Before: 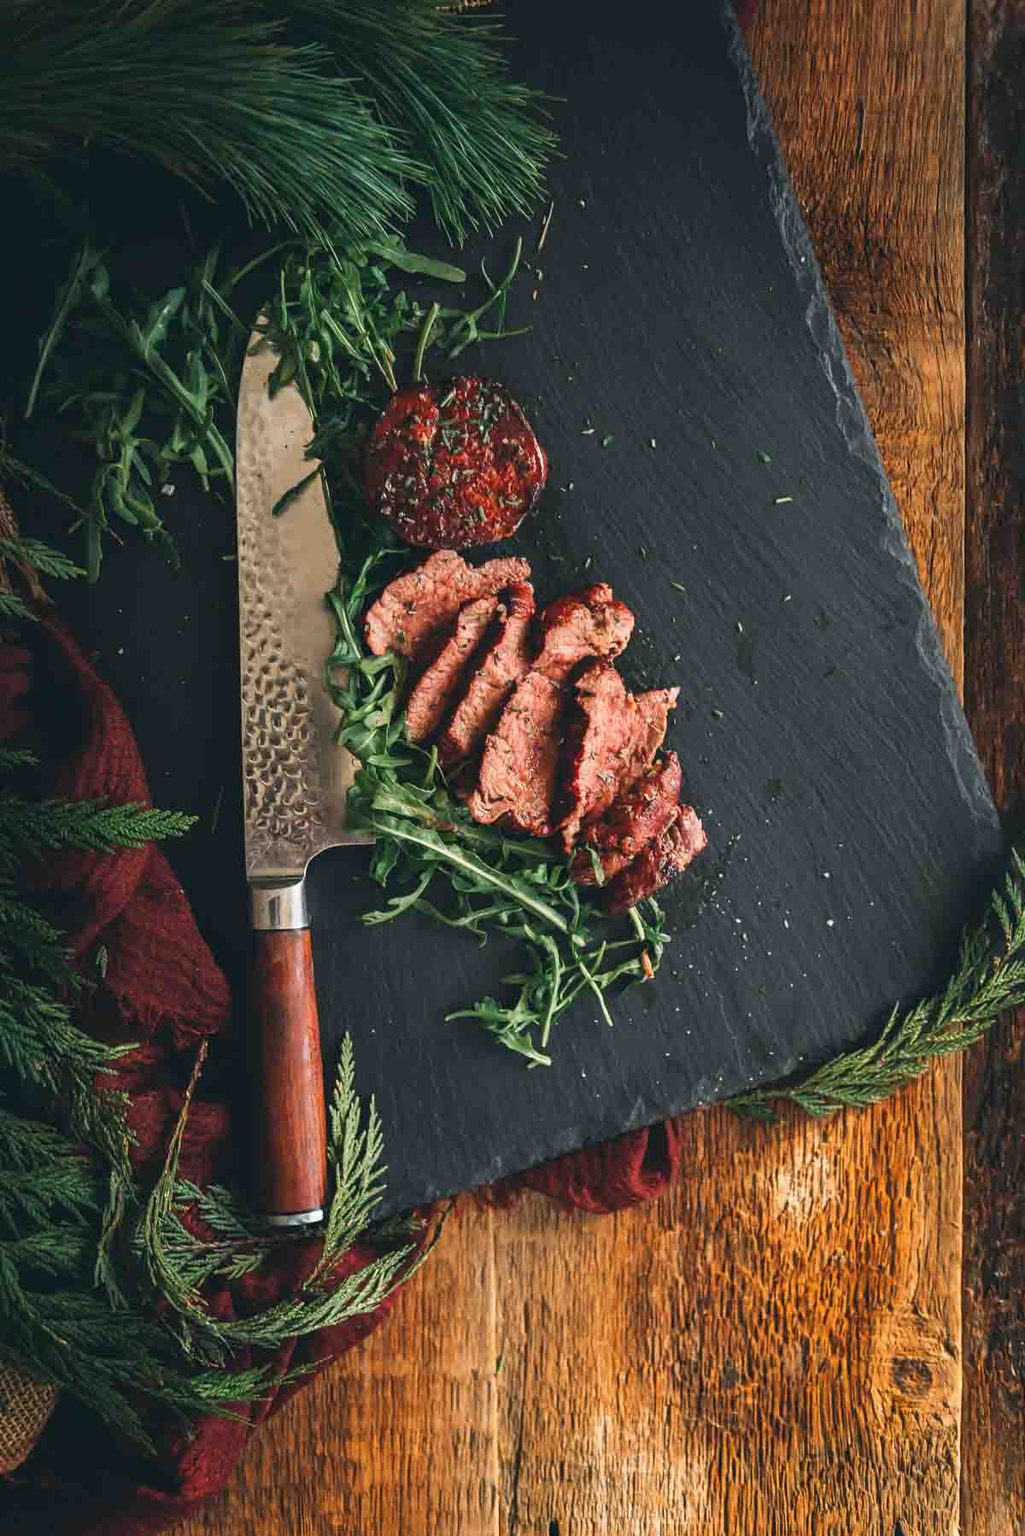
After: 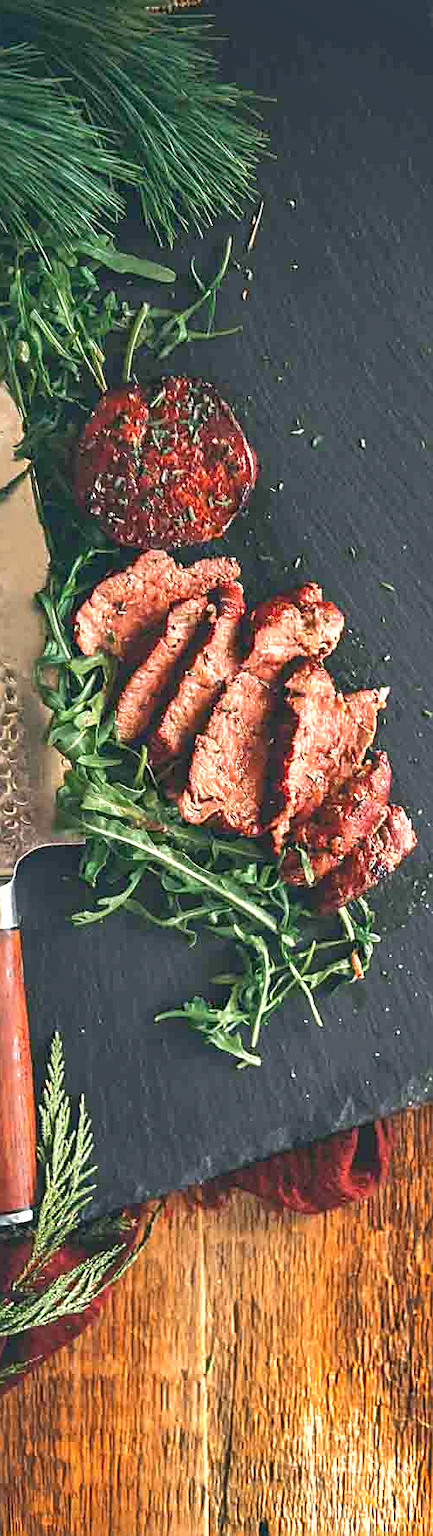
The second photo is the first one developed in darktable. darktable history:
exposure: exposure 0.728 EV, compensate highlight preservation false
contrast brightness saturation: contrast 0.071
shadows and highlights: on, module defaults
crop: left 28.369%, right 29.267%
sharpen: on, module defaults
